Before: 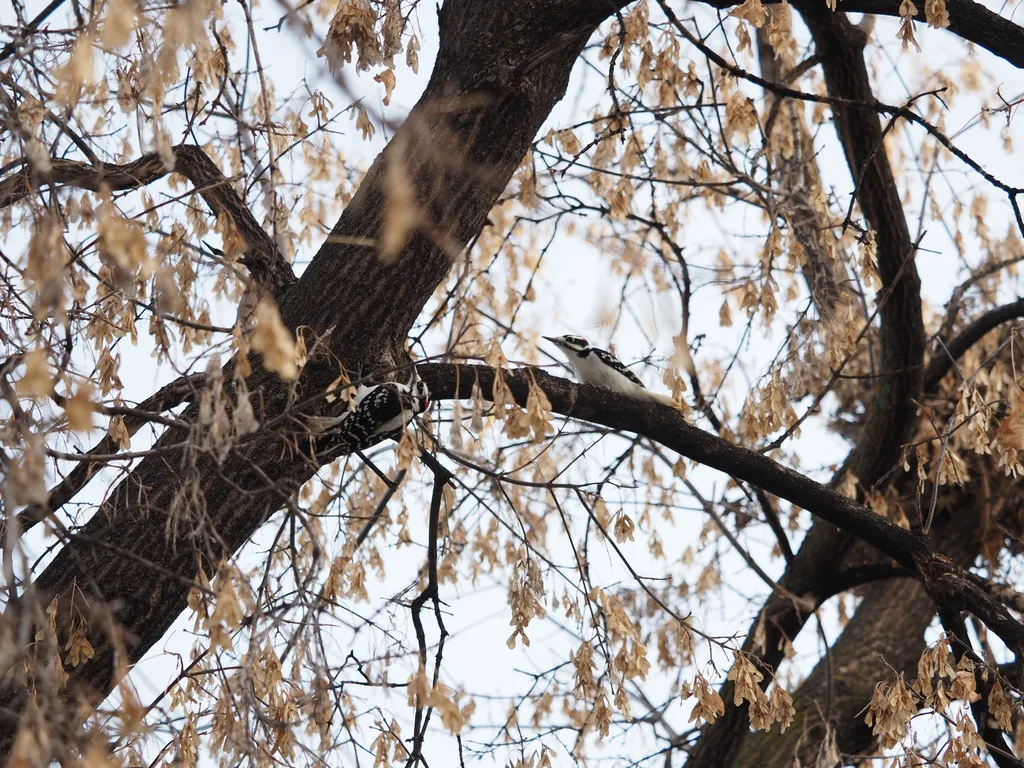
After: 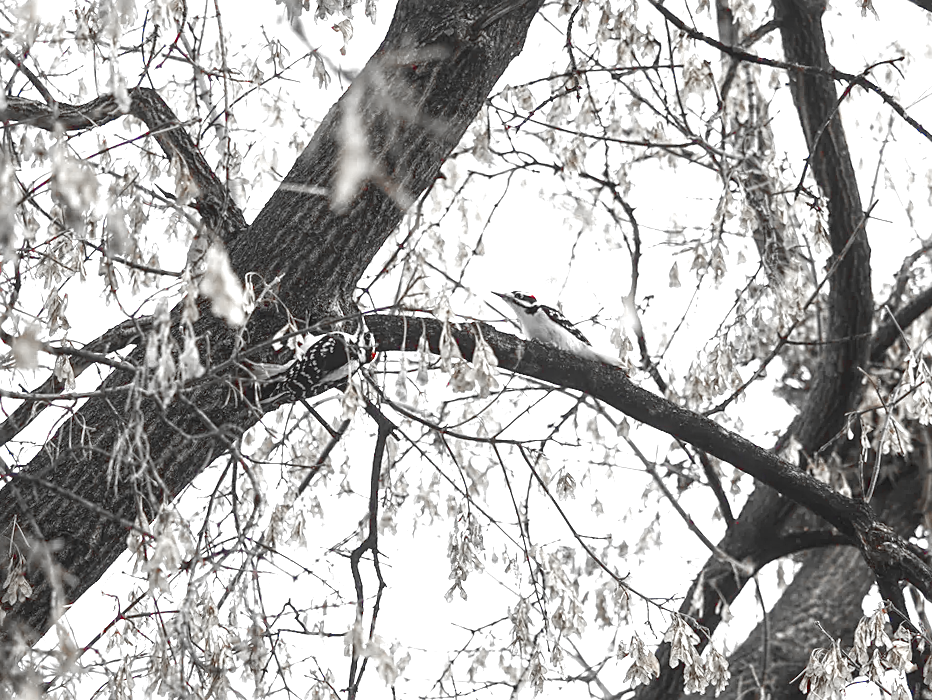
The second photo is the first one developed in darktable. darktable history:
exposure: black level correction -0.002, exposure 1.114 EV, compensate highlight preservation false
contrast brightness saturation: contrast -0.01, brightness -0.006, saturation 0.039
tone equalizer: -8 EV 0.049 EV
color zones: curves: ch0 [(0, 0.278) (0.143, 0.5) (0.286, 0.5) (0.429, 0.5) (0.571, 0.5) (0.714, 0.5) (0.857, 0.5) (1, 0.5)]; ch1 [(0, 1) (0.143, 0.165) (0.286, 0) (0.429, 0) (0.571, 0) (0.714, 0) (0.857, 0.5) (1, 0.5)]; ch2 [(0, 0.508) (0.143, 0.5) (0.286, 0.5) (0.429, 0.5) (0.571, 0.5) (0.714, 0.5) (0.857, 0.5) (1, 0.5)]
color correction: highlights a* -10.89, highlights b* 9.96, saturation 1.71
crop and rotate: angle -2.03°, left 3.114%, top 3.994%, right 1.545%, bottom 0.497%
local contrast: on, module defaults
sharpen: on, module defaults
